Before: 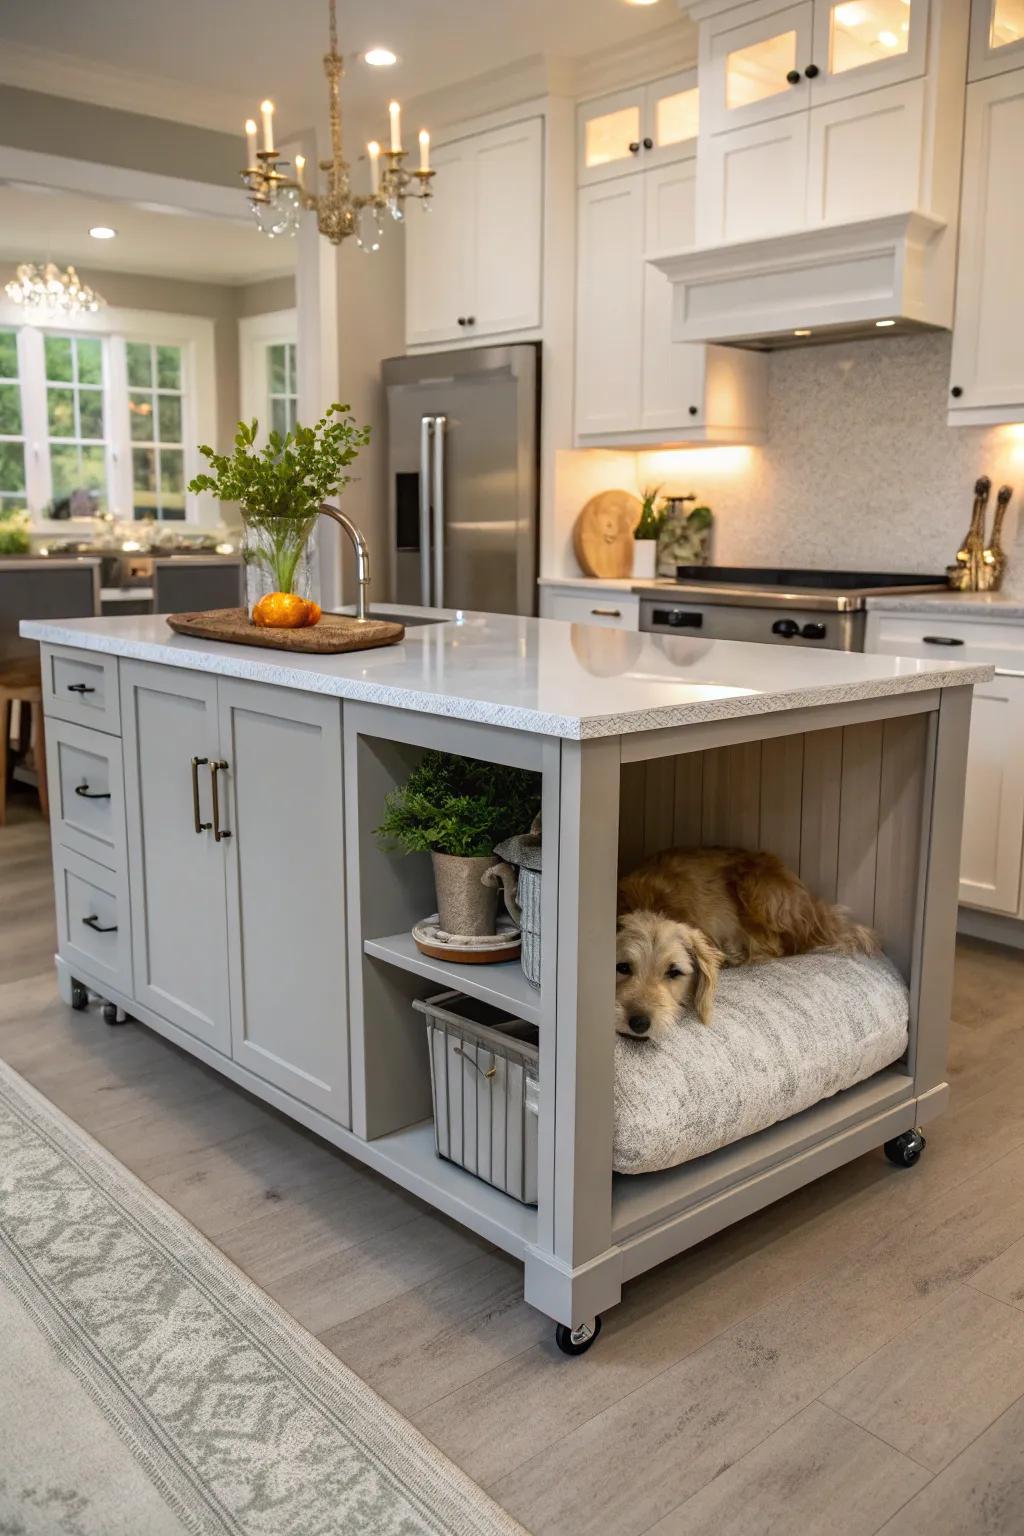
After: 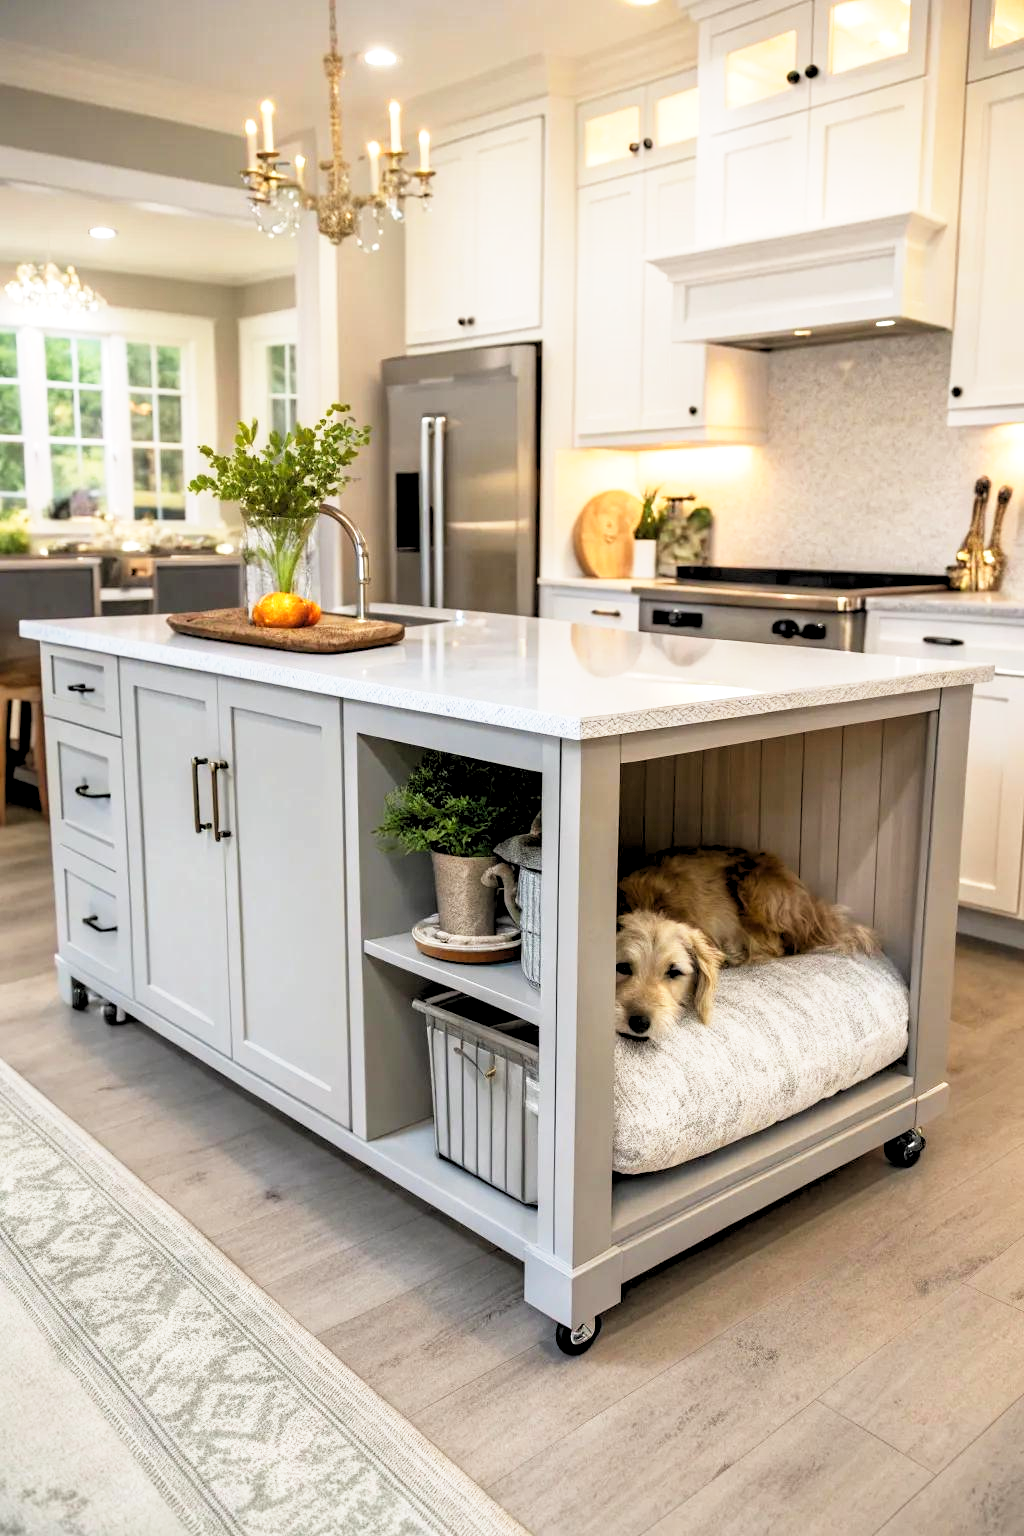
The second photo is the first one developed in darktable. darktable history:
rgb levels: levels [[0.01, 0.419, 0.839], [0, 0.5, 1], [0, 0.5, 1]]
base curve: curves: ch0 [(0, 0) (0.579, 0.807) (1, 1)], preserve colors none
